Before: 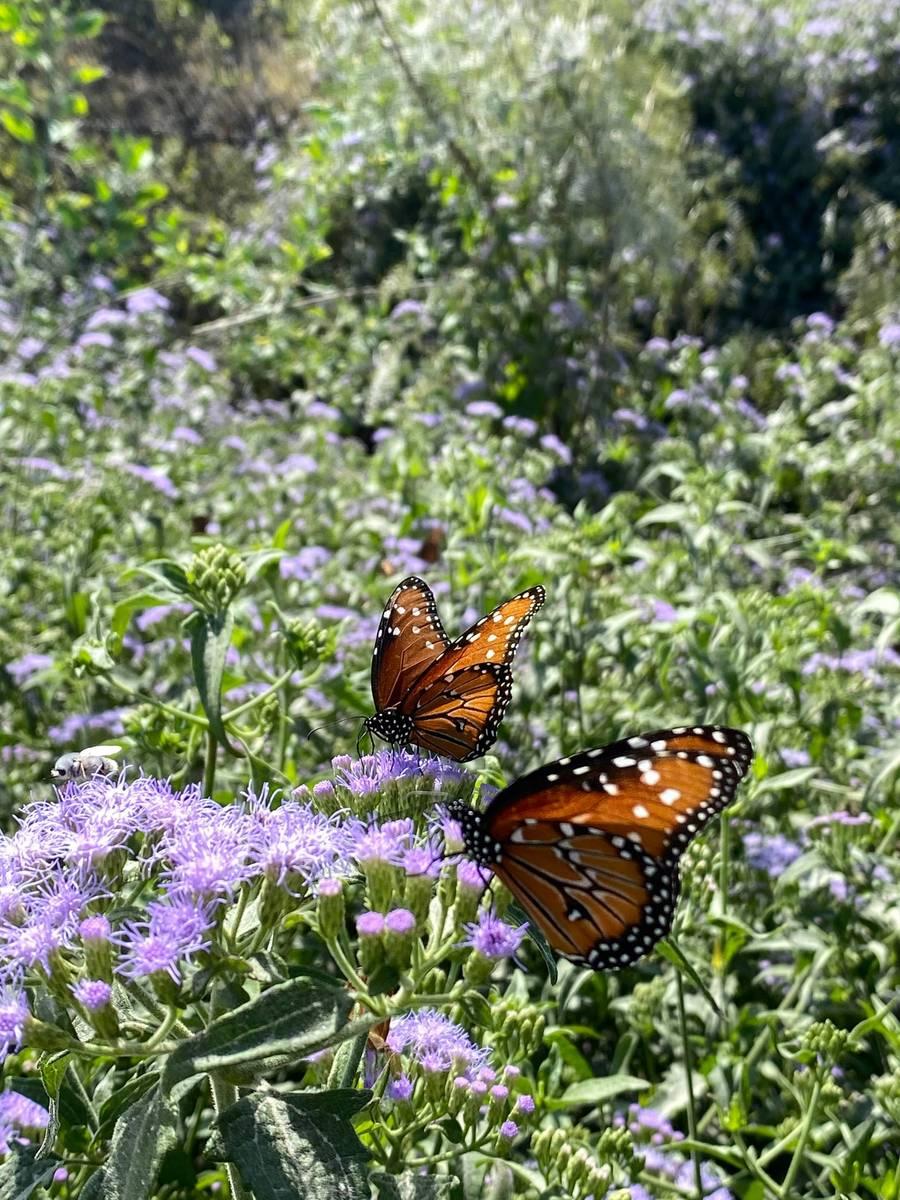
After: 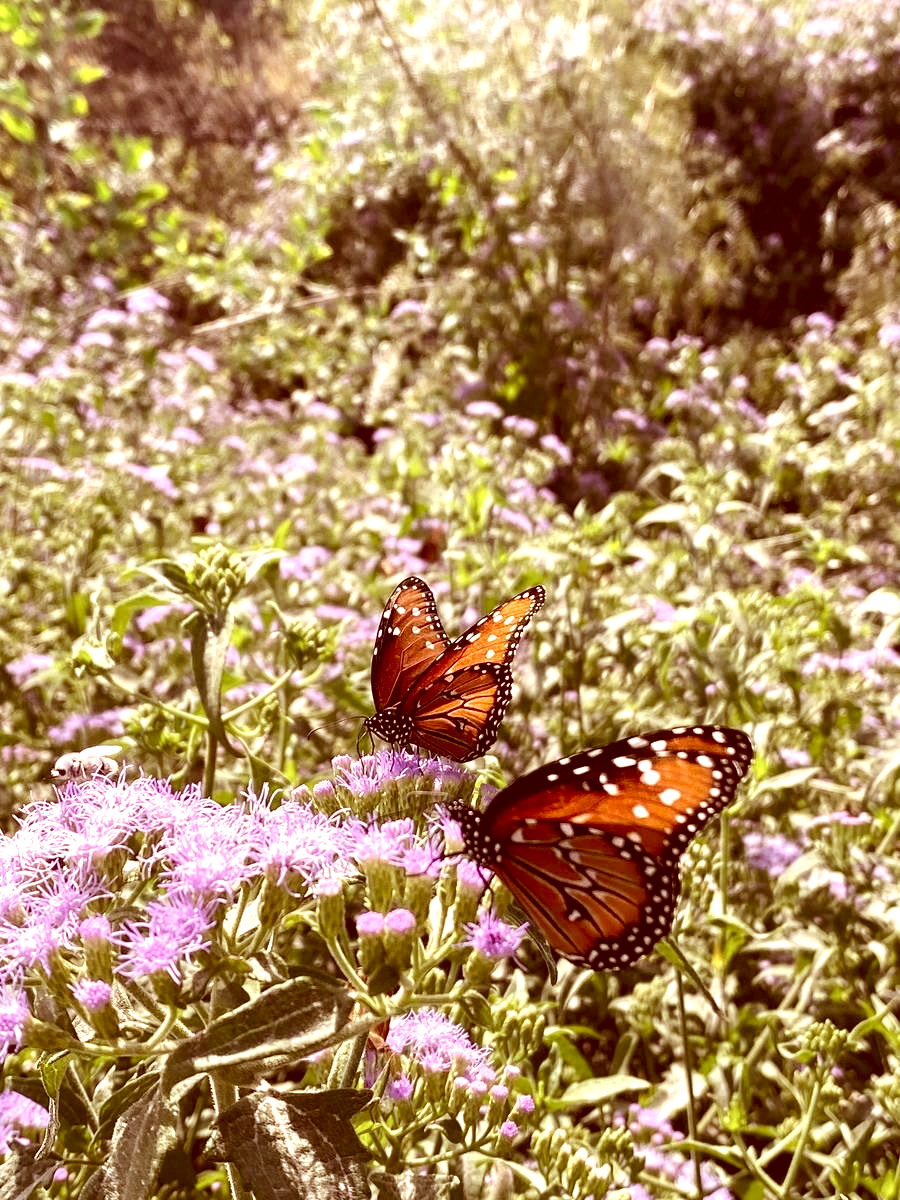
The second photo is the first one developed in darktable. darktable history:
color correction: highlights a* 9.38, highlights b* 8.96, shadows a* 39.86, shadows b* 39.75, saturation 0.812
exposure: exposure 0.6 EV, compensate exposure bias true, compensate highlight preservation false
